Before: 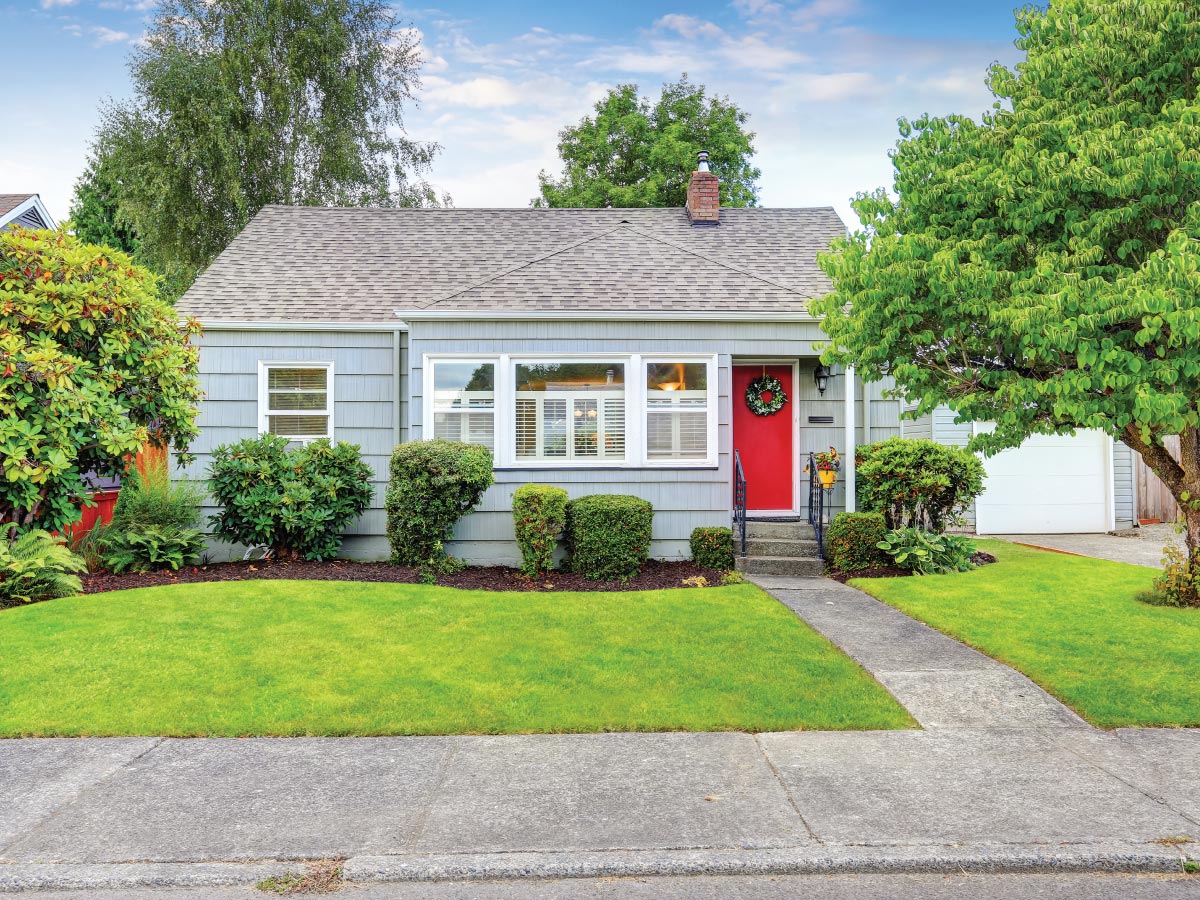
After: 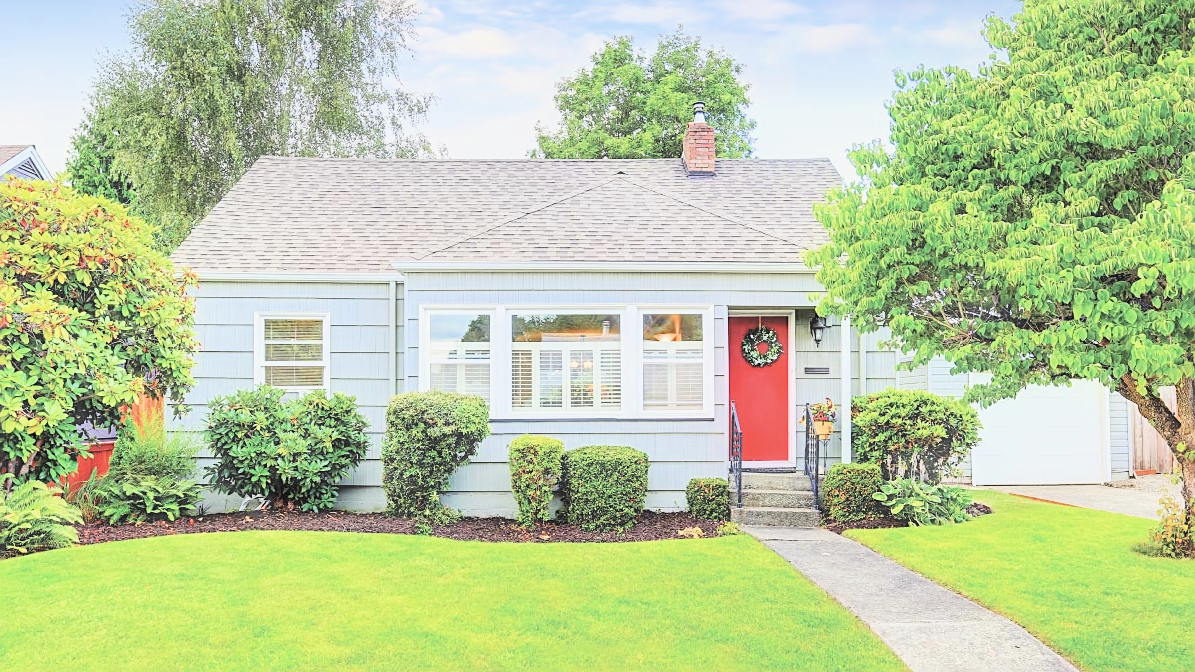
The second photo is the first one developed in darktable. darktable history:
exposure: black level correction 0, exposure 1.675 EV, compensate exposure bias true, compensate highlight preservation false
sharpen: on, module defaults
color contrast: green-magenta contrast 0.84, blue-yellow contrast 0.86
white balance: red 1, blue 1
filmic rgb: black relative exposure -7.15 EV, white relative exposure 5.36 EV, hardness 3.02, color science v6 (2022)
crop: left 0.387%, top 5.469%, bottom 19.809%
haze removal: strength -0.1, adaptive false
